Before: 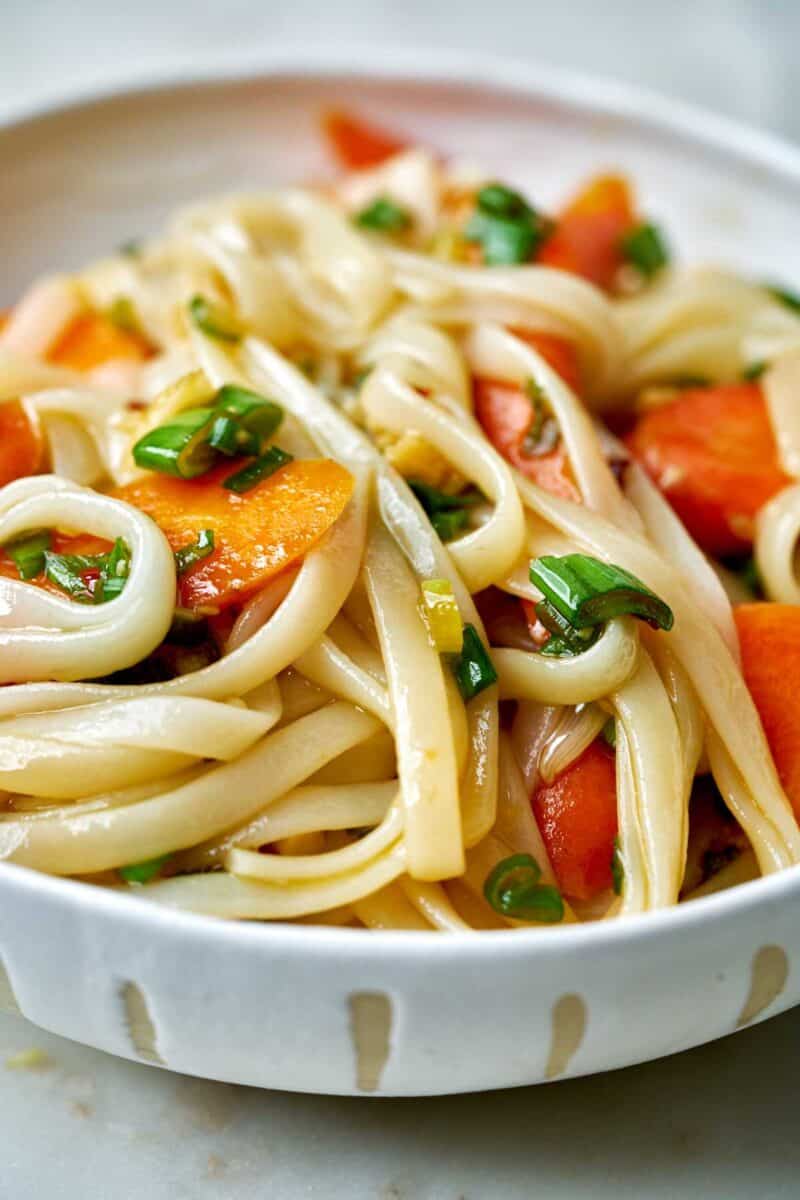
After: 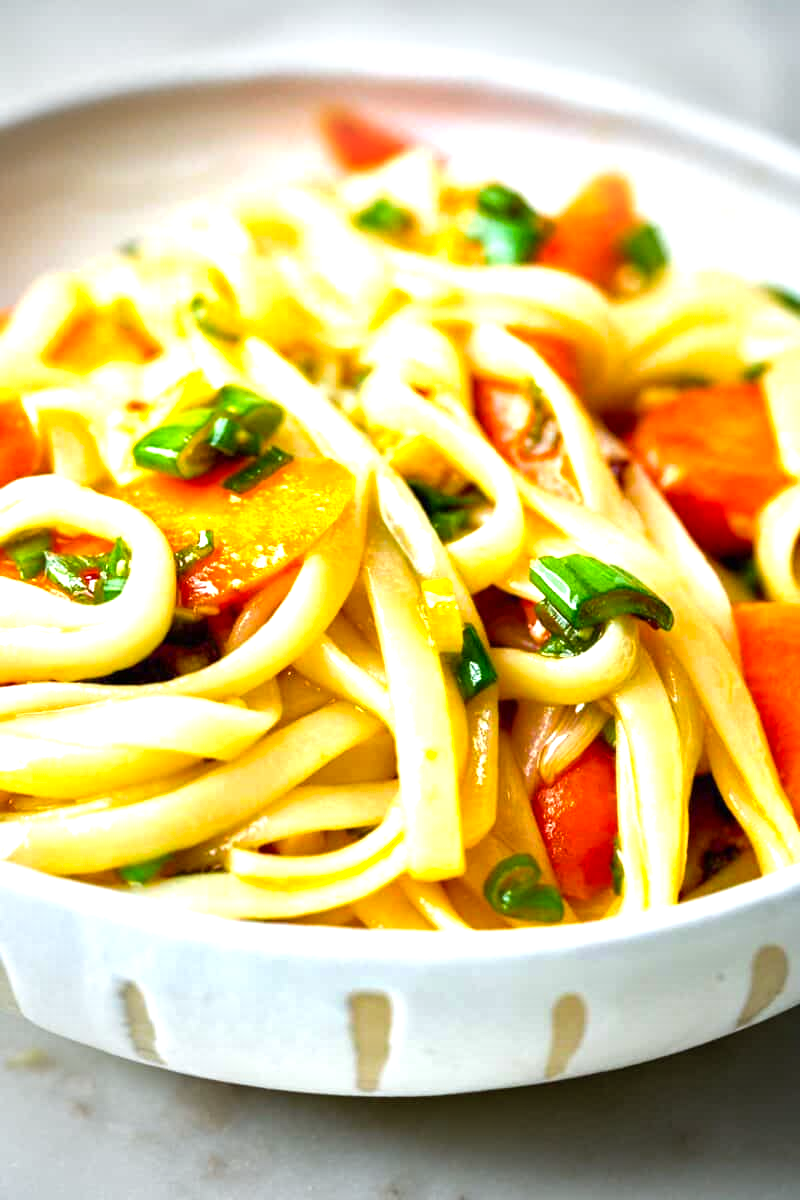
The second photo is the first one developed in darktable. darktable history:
color balance rgb: perceptual saturation grading › global saturation 31.086%, contrast 5.075%
vignetting: fall-off start 90.39%, fall-off radius 39.53%, width/height ratio 1.219, shape 1.29
exposure: black level correction 0, exposure 1 EV, compensate exposure bias true, compensate highlight preservation false
